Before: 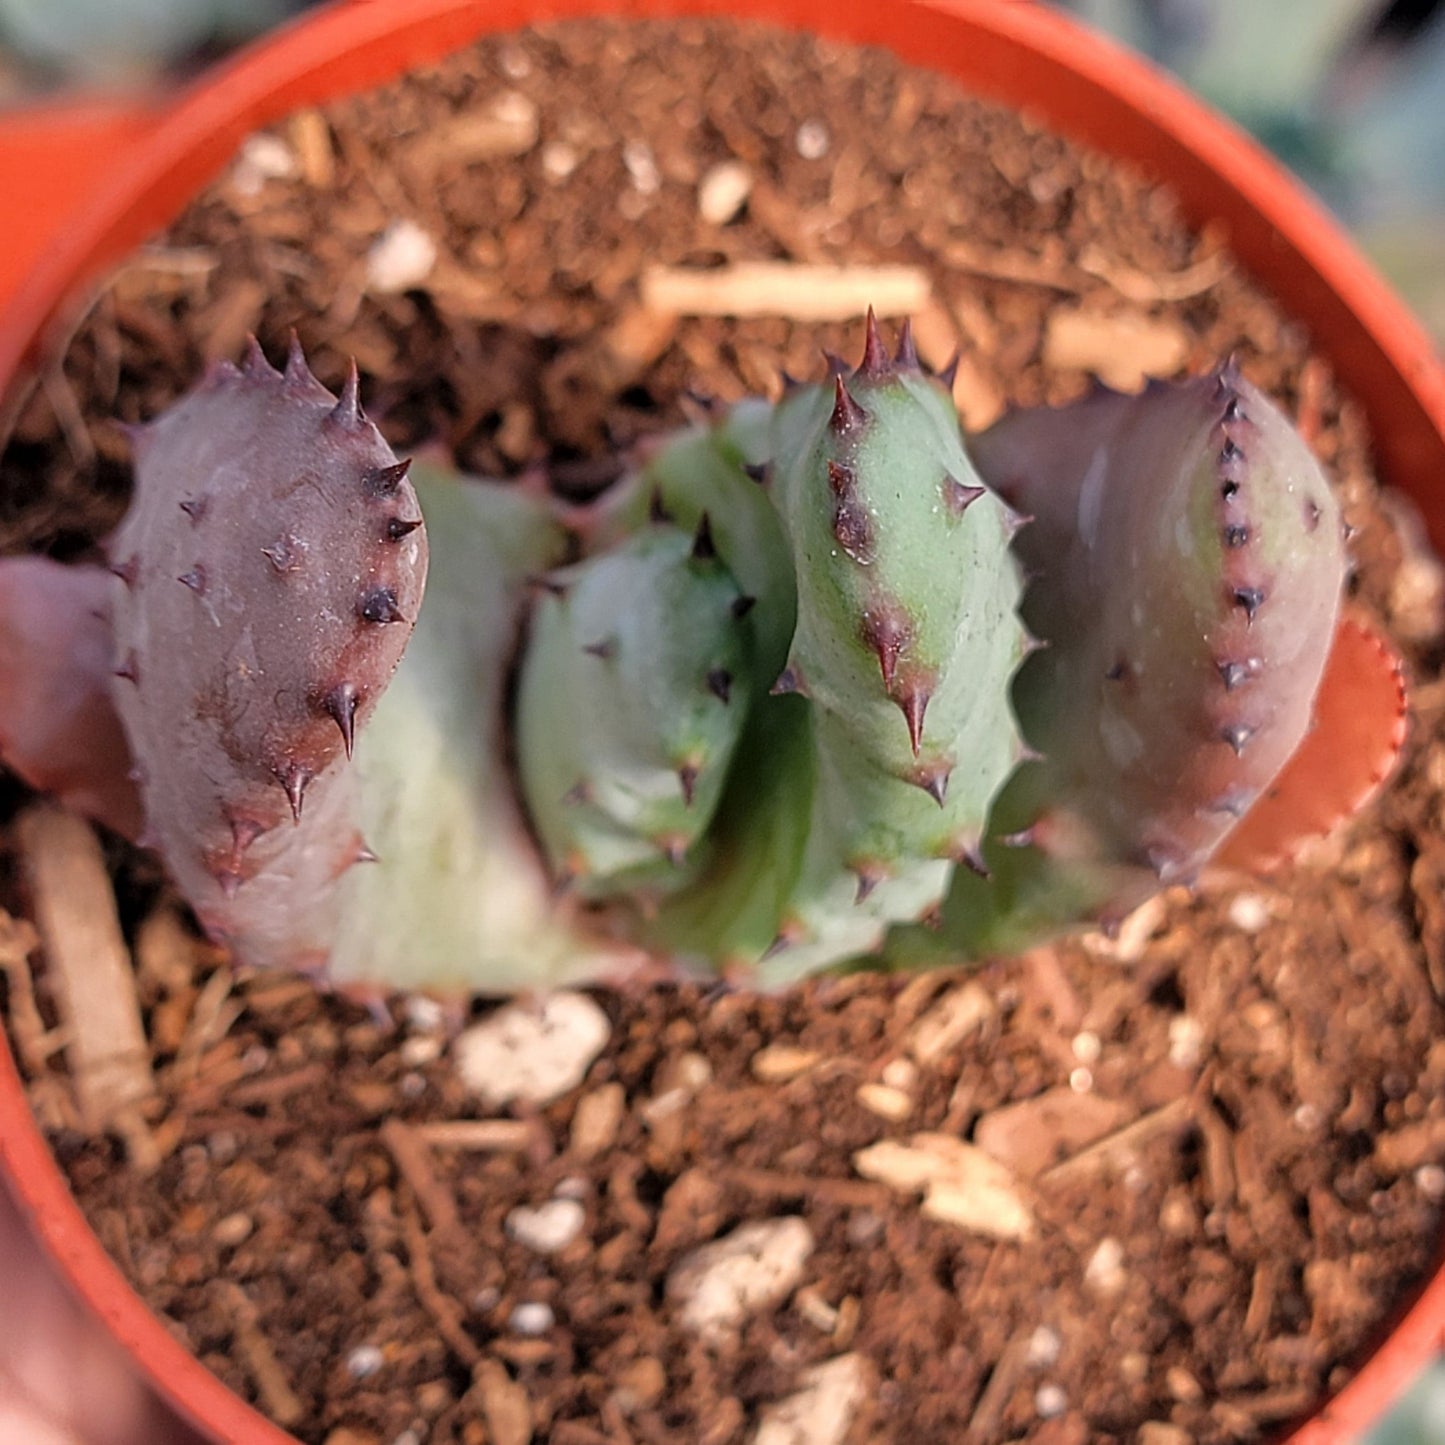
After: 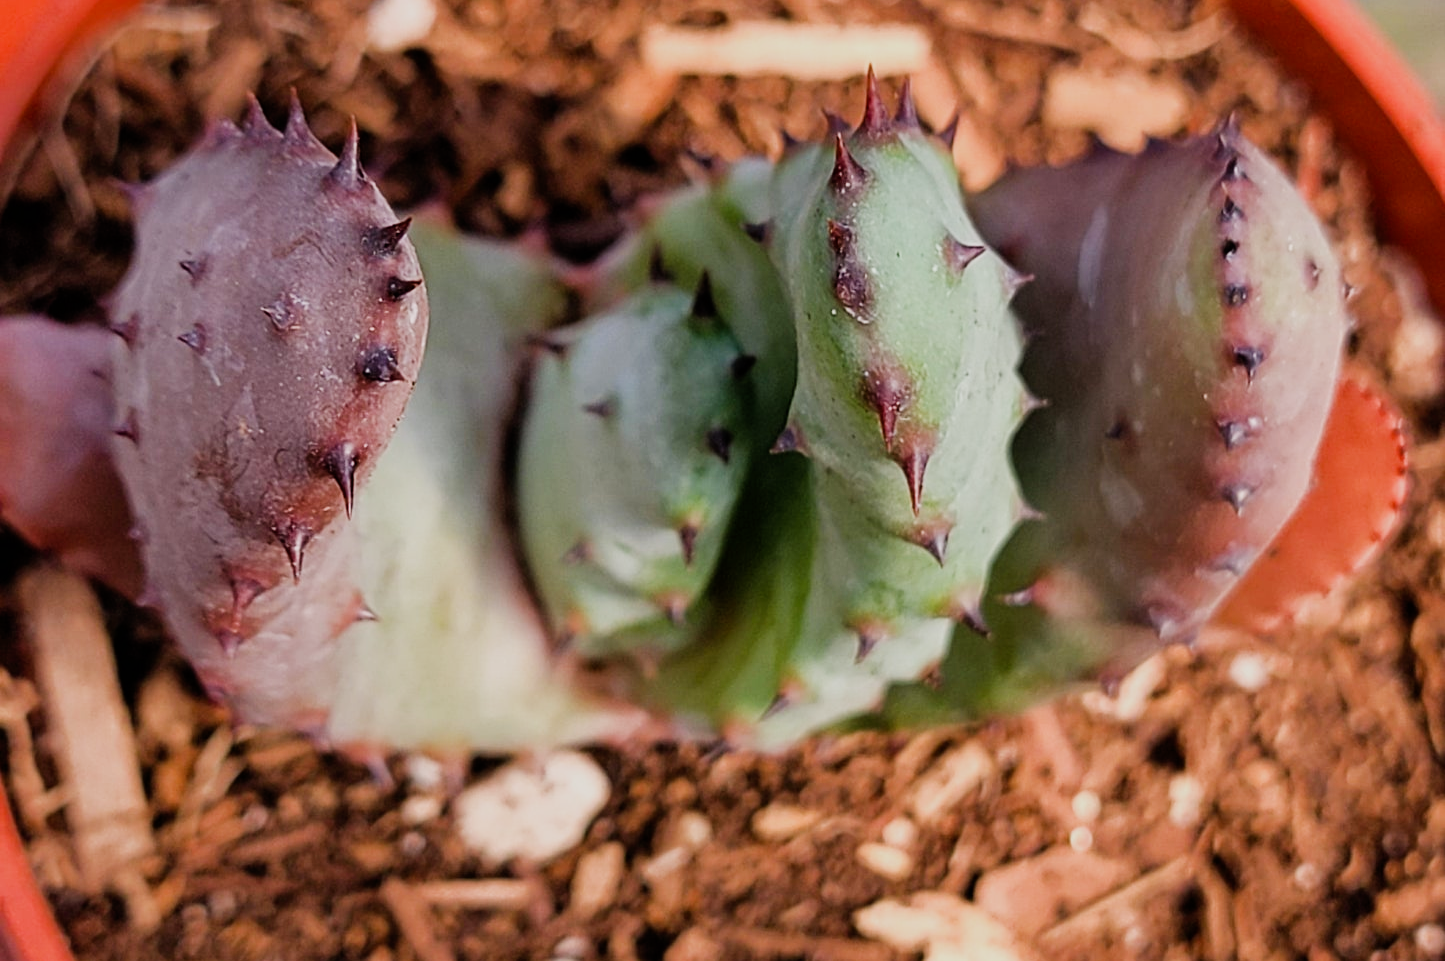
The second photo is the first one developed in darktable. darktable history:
crop: top 16.727%, bottom 16.727%
sigmoid: on, module defaults
